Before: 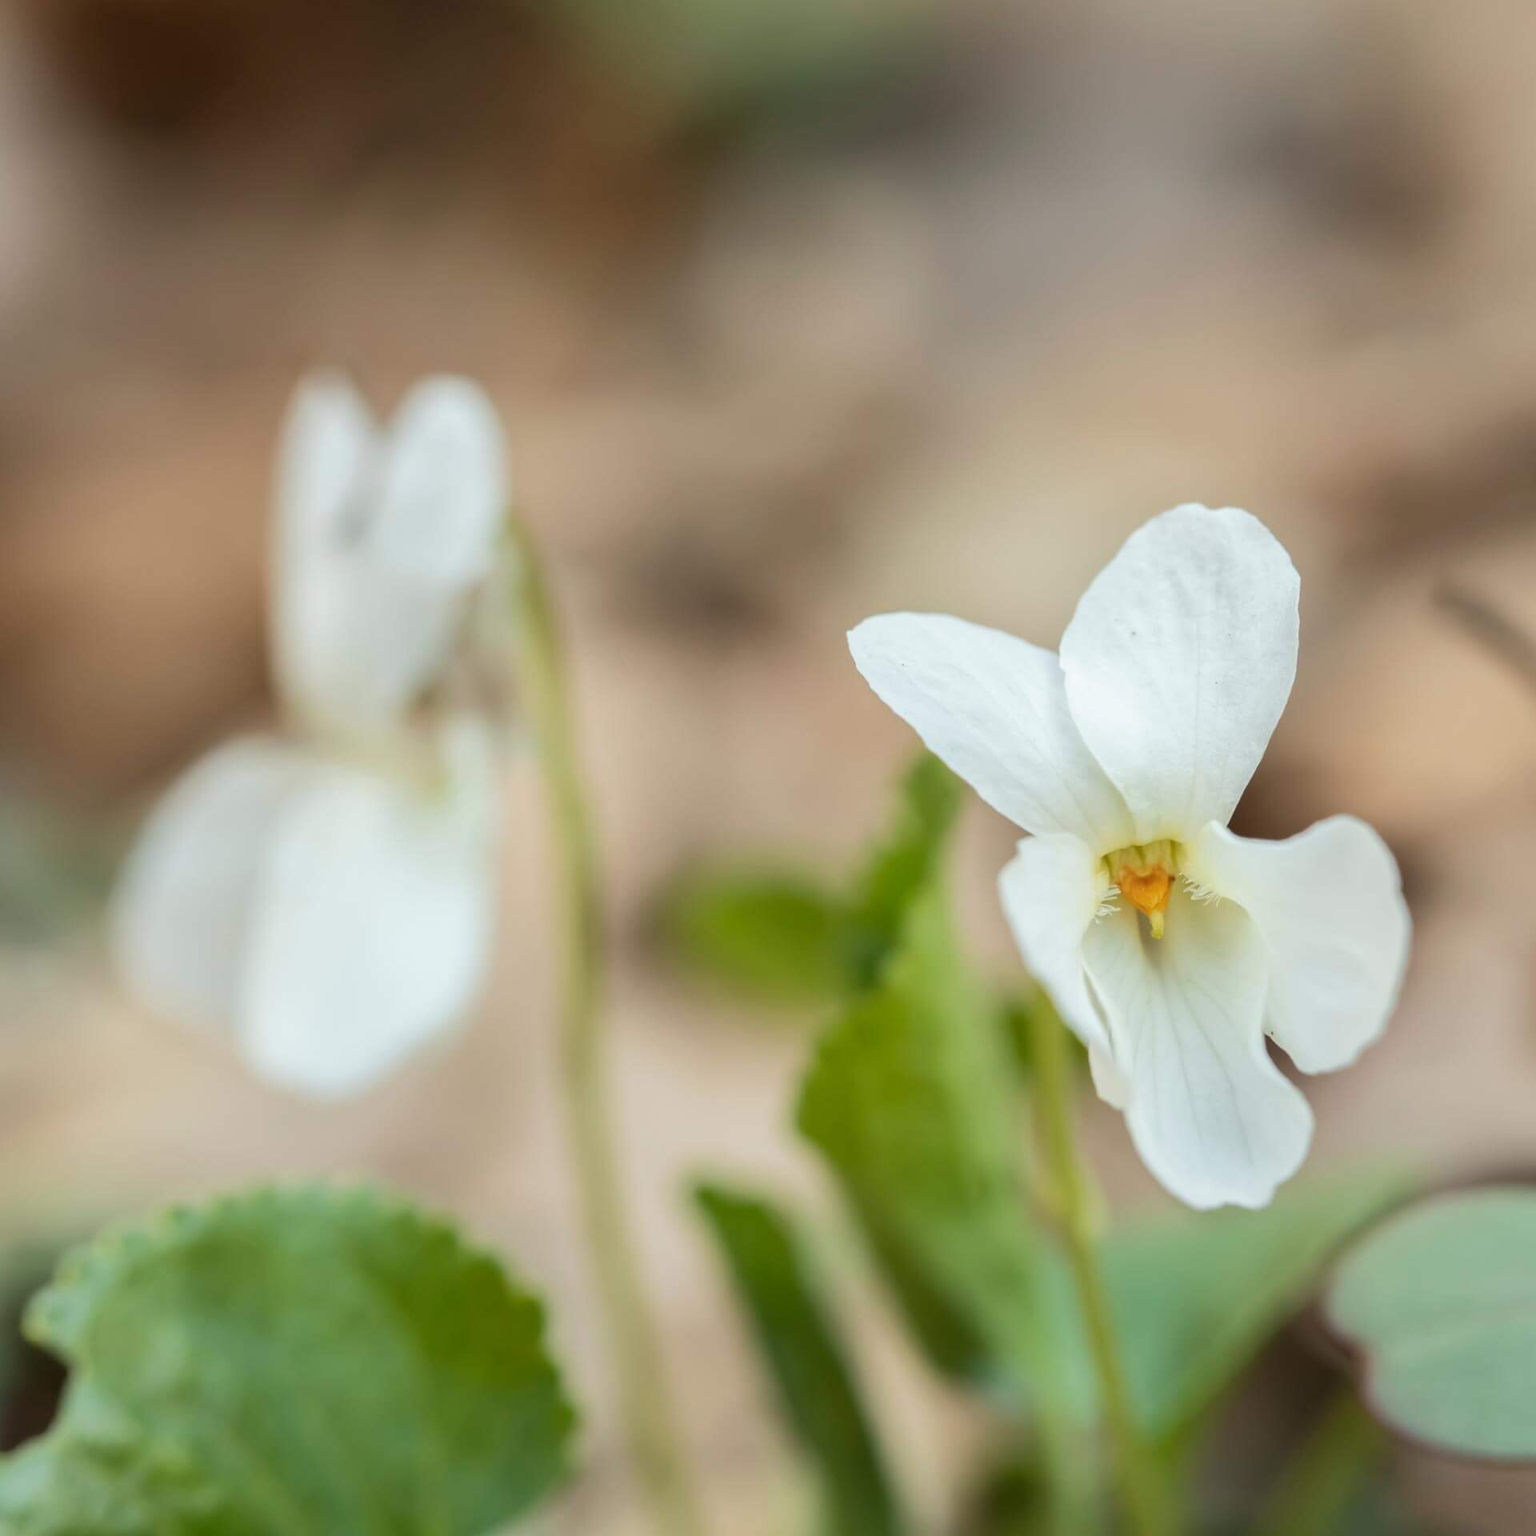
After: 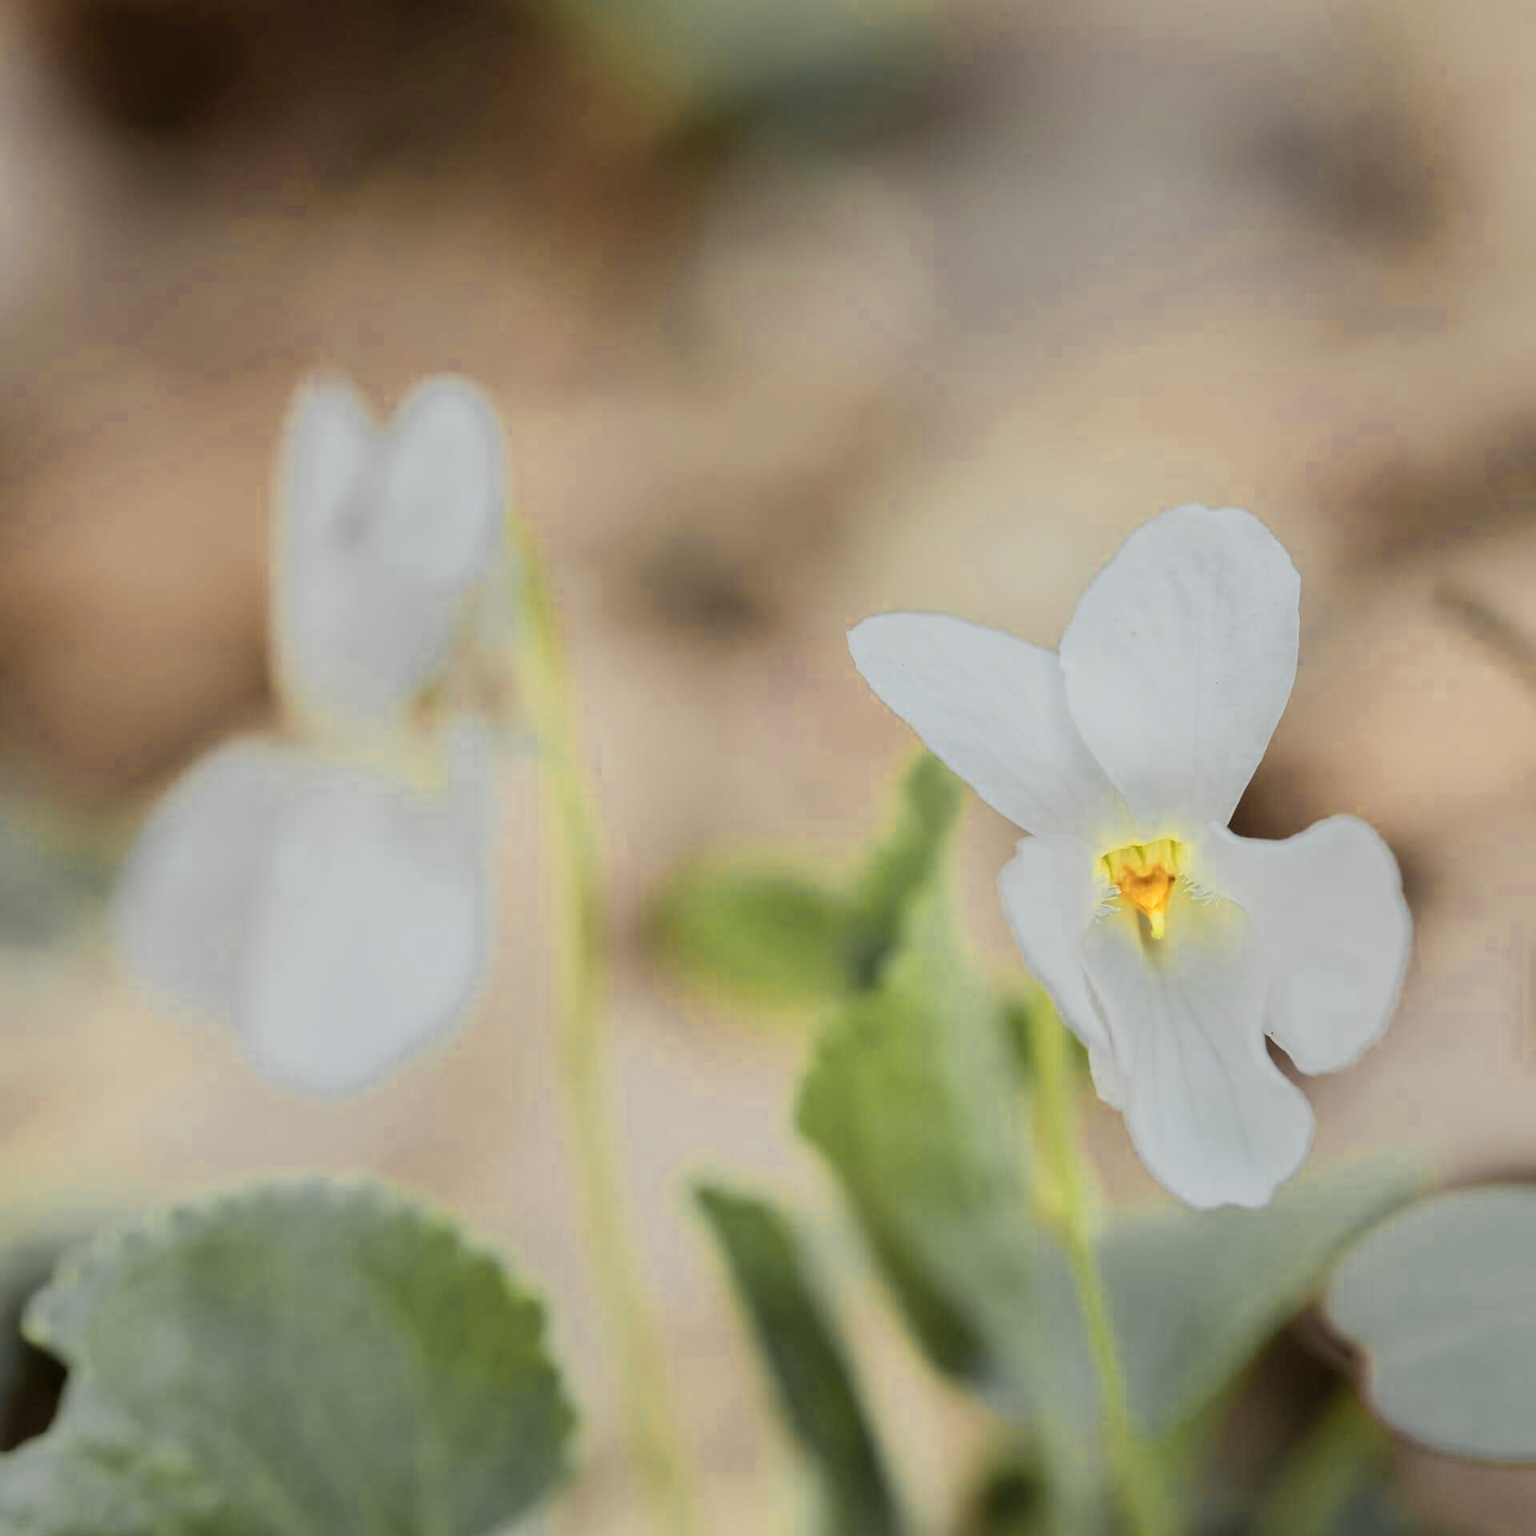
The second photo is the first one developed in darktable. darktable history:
color zones: curves: ch0 [(0.004, 0.306) (0.107, 0.448) (0.252, 0.656) (0.41, 0.398) (0.595, 0.515) (0.768, 0.628)]; ch1 [(0.07, 0.323) (0.151, 0.452) (0.252, 0.608) (0.346, 0.221) (0.463, 0.189) (0.61, 0.368) (0.735, 0.395) (0.921, 0.412)]; ch2 [(0, 0.476) (0.132, 0.512) (0.243, 0.512) (0.397, 0.48) (0.522, 0.376) (0.634, 0.536) (0.761, 0.46)]
filmic rgb: black relative exposure -7.23 EV, white relative exposure 5.35 EV, threshold 5.94 EV, hardness 3.03, enable highlight reconstruction true
